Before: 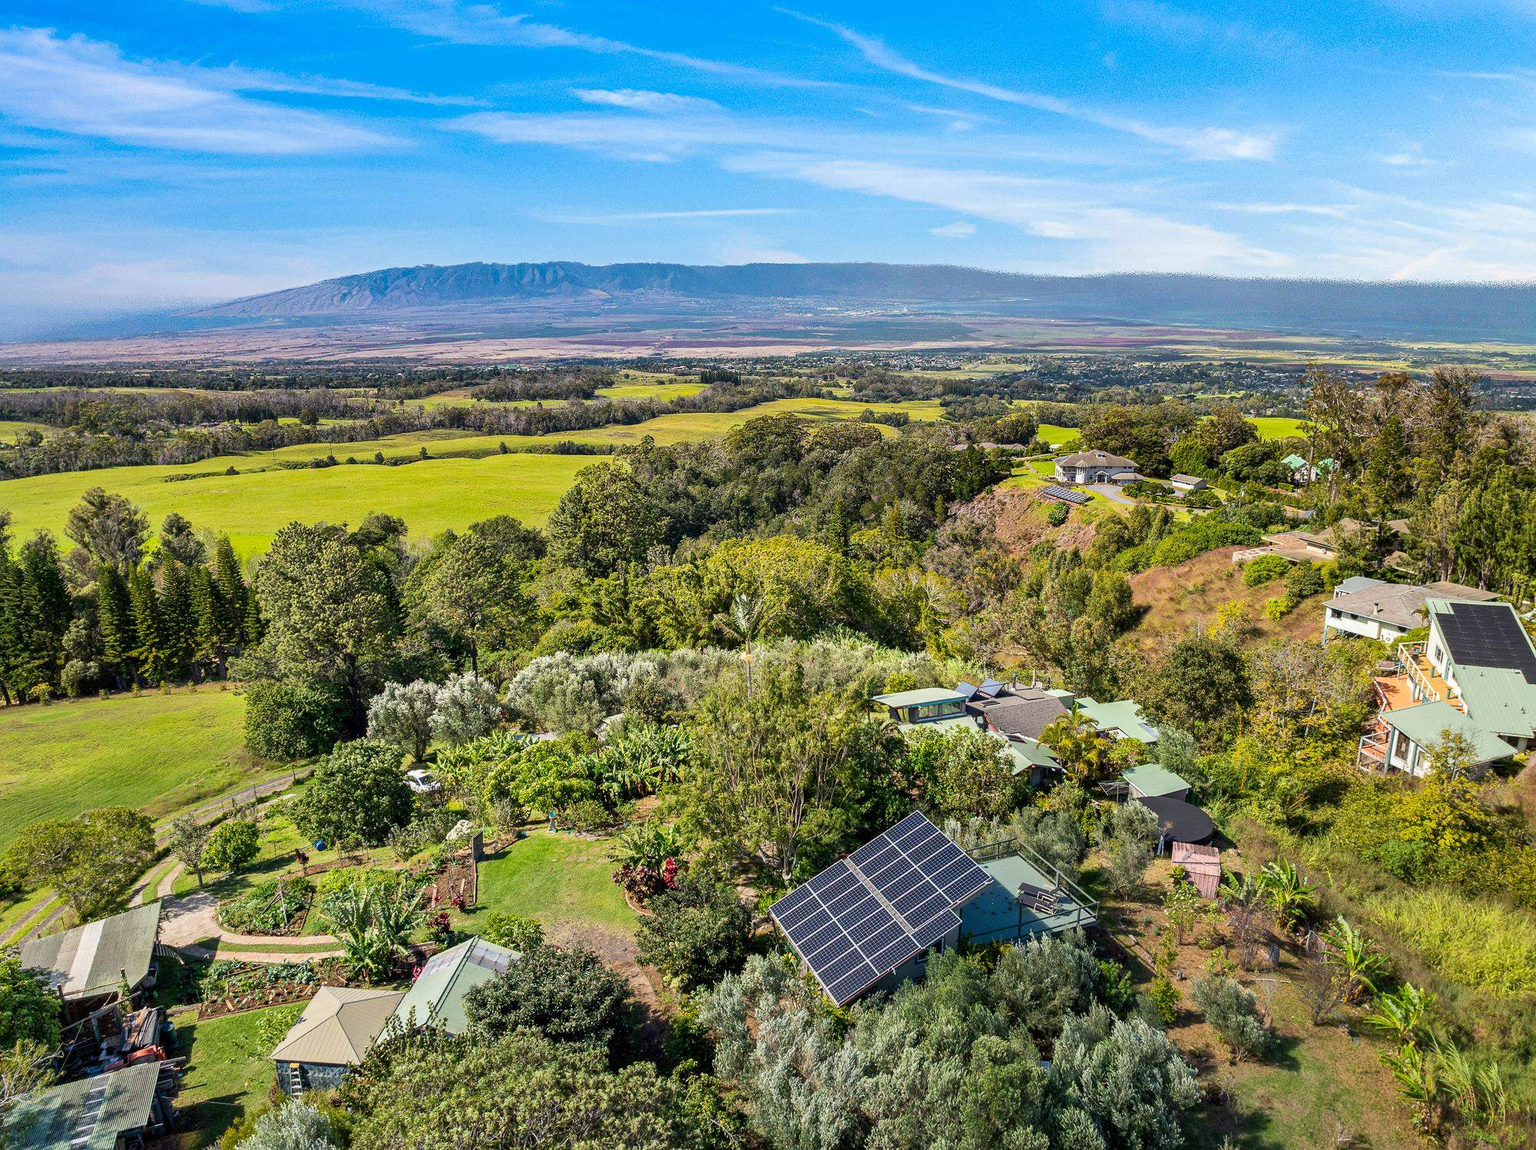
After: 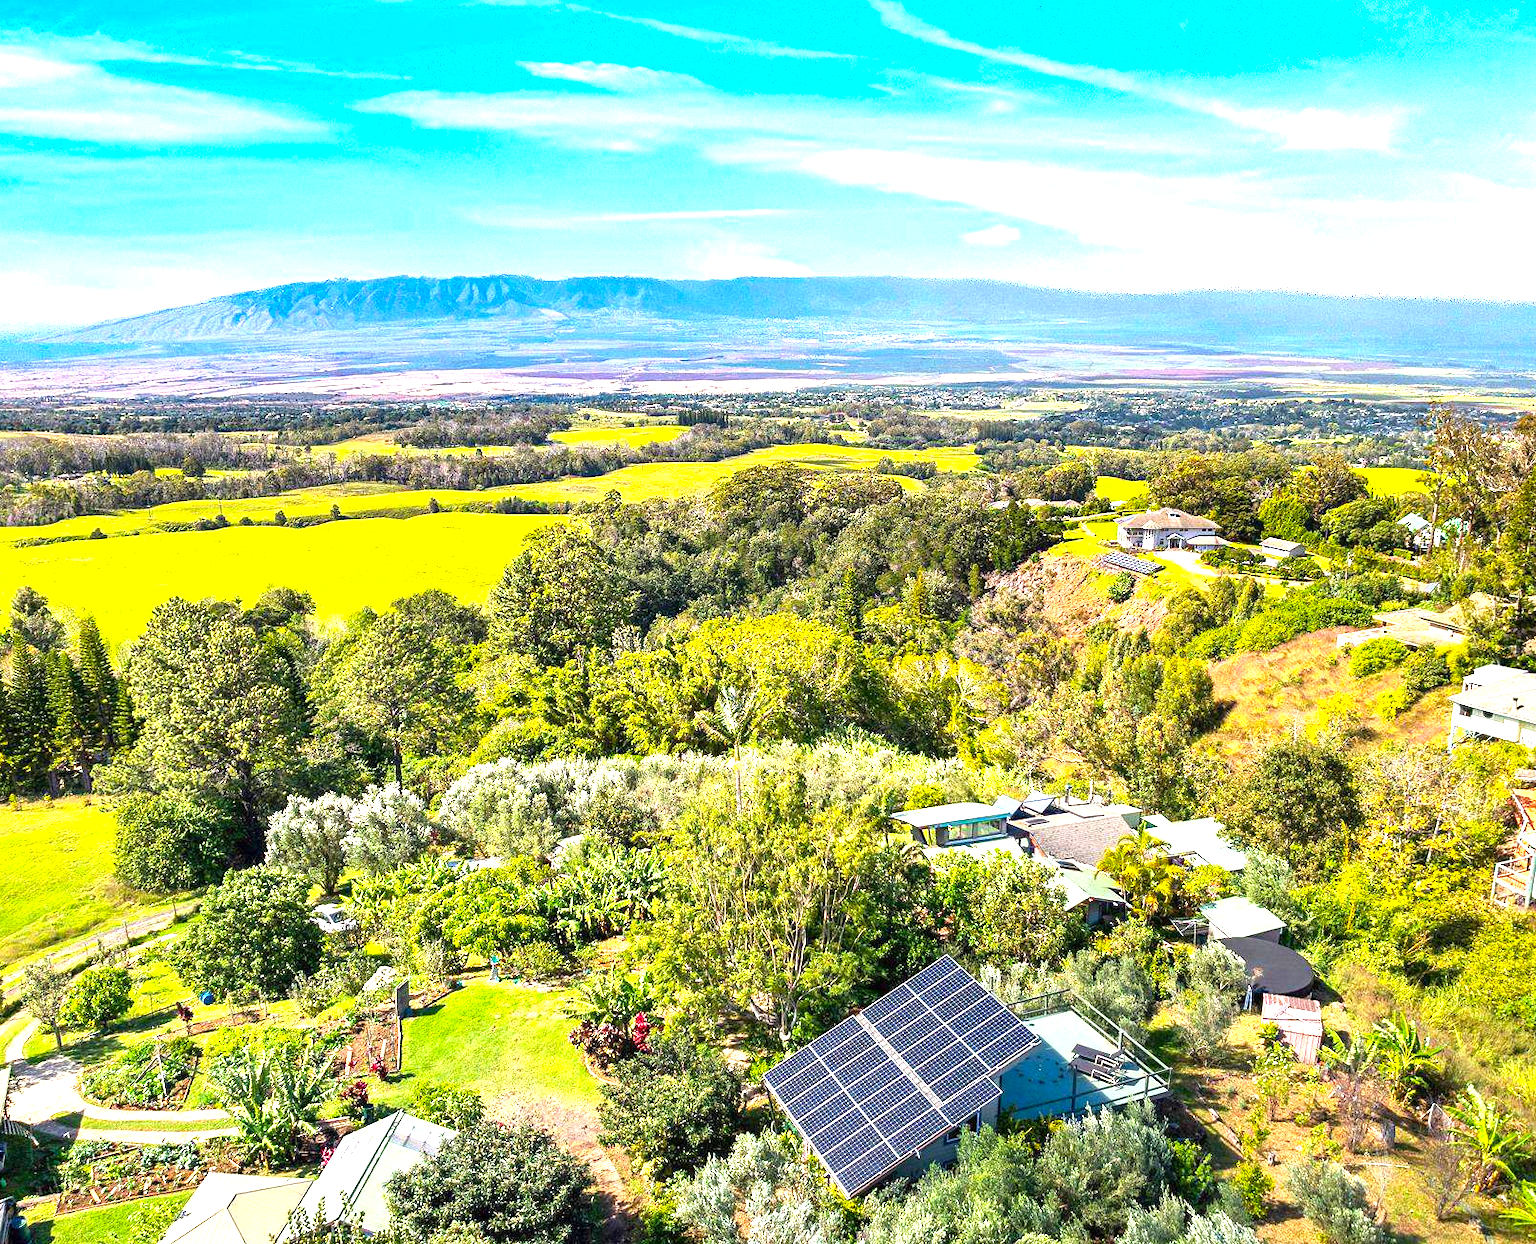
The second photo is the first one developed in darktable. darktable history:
exposure: black level correction 0, exposure 1.4 EV, compensate highlight preservation false
color balance rgb: perceptual saturation grading › global saturation 19.546%
crop: left 9.98%, top 3.494%, right 9.241%, bottom 9.133%
